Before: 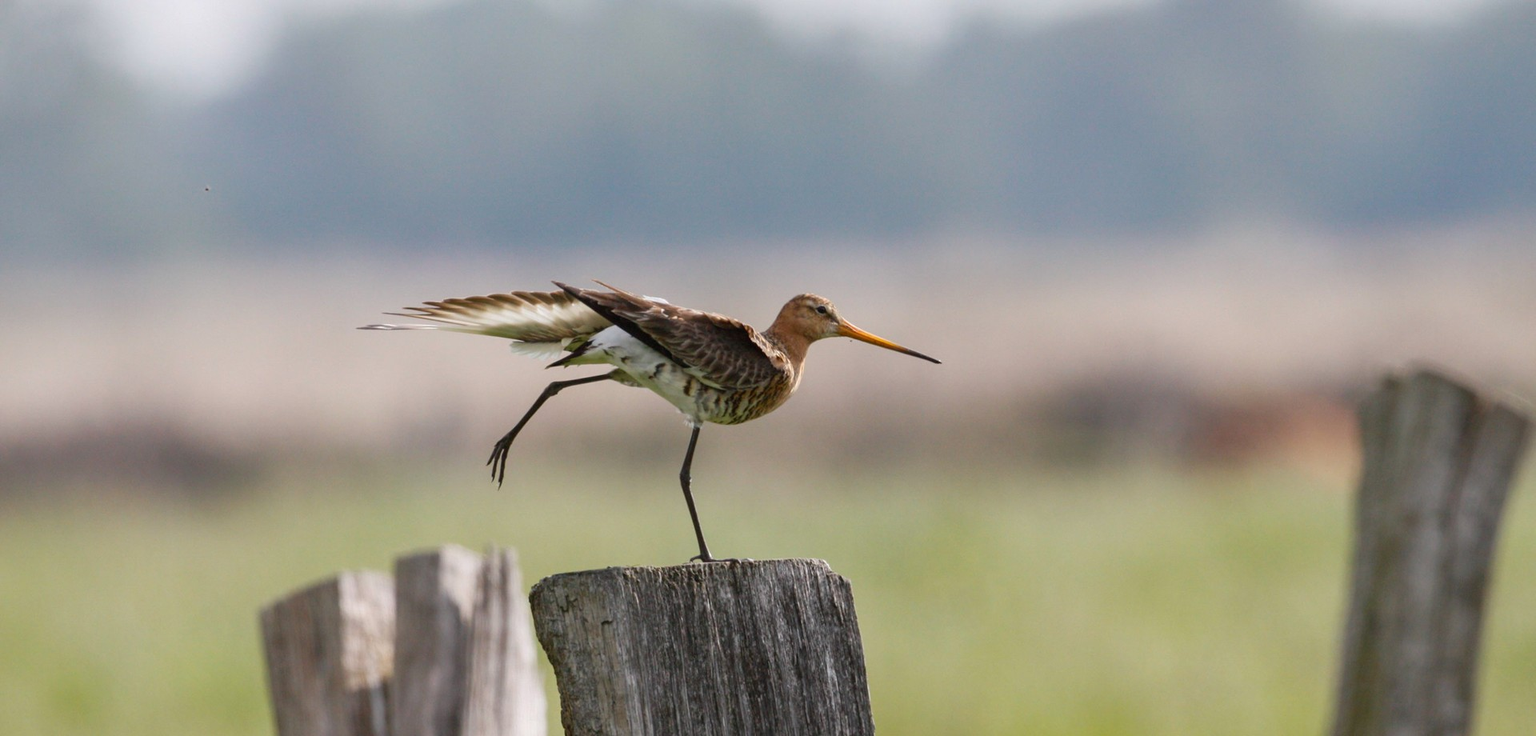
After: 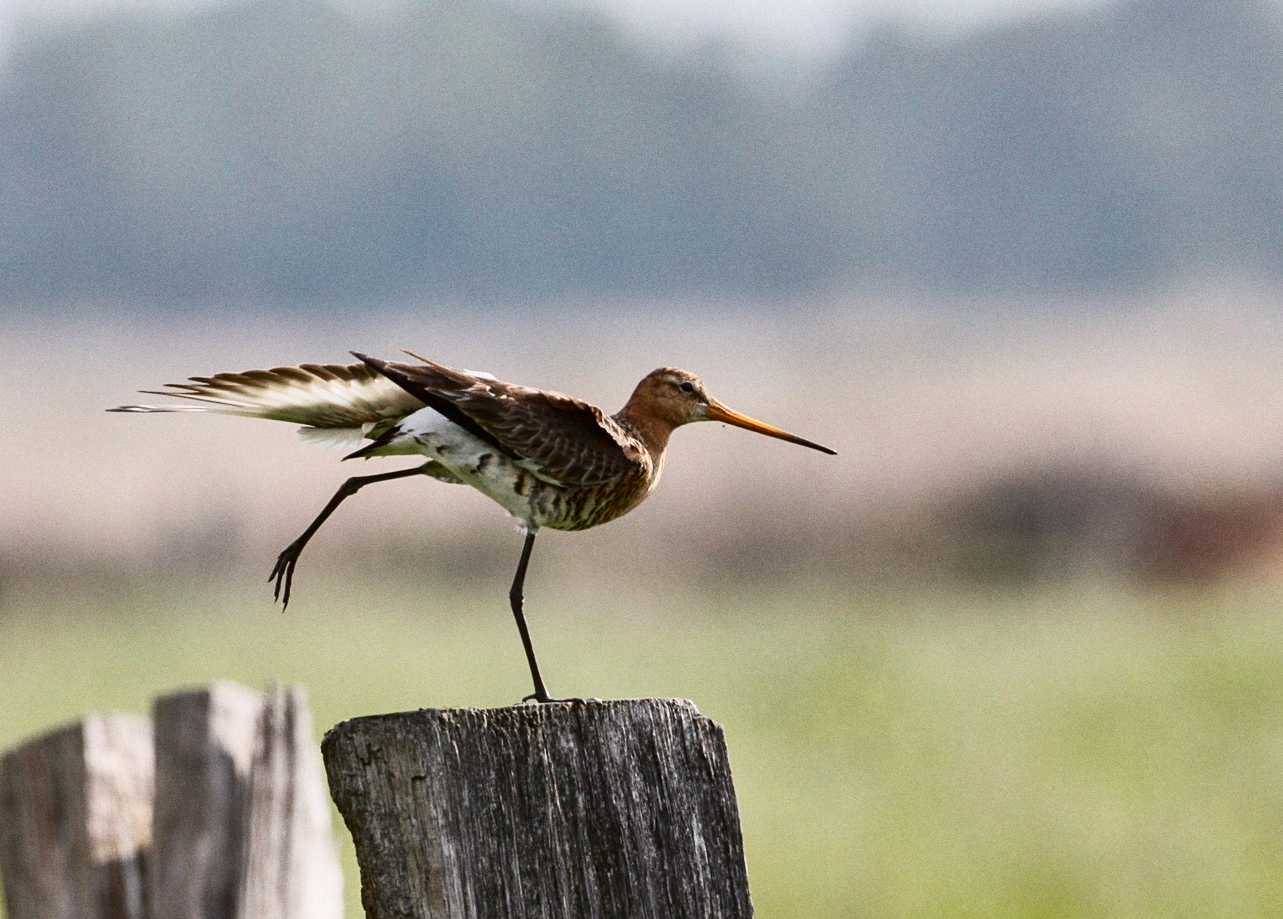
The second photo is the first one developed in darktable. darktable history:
sharpen: amount 0.2
grain: coarseness 3.21 ISO
shadows and highlights: low approximation 0.01, soften with gaussian
contrast brightness saturation: contrast 0.28
crop and rotate: left 17.732%, right 15.423%
